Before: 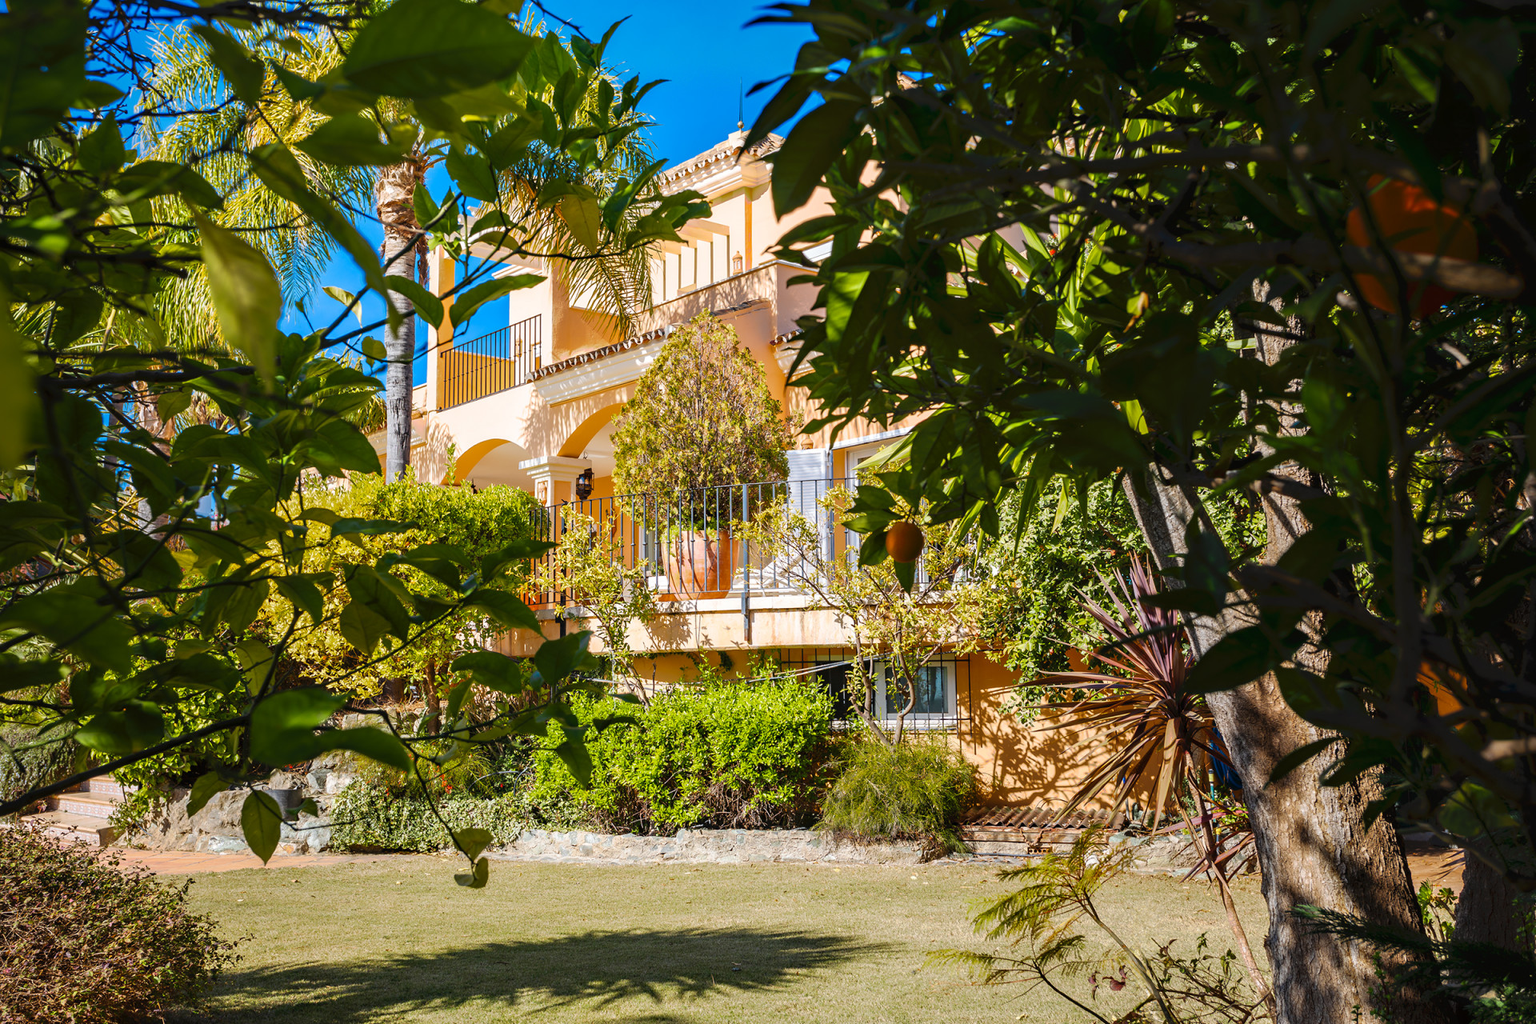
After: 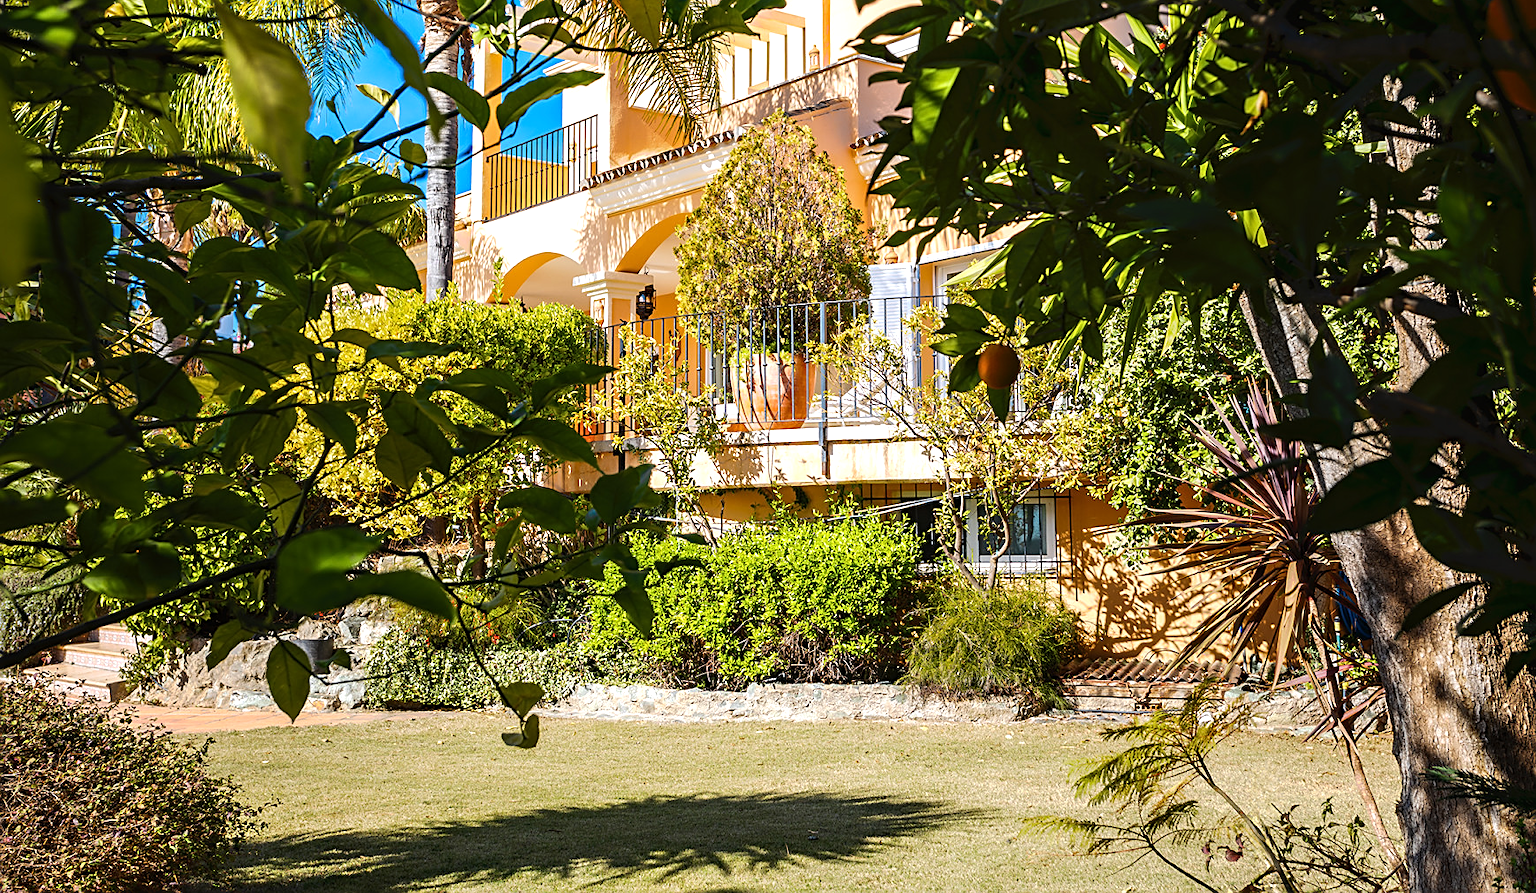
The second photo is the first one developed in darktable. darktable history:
crop: top 20.555%, right 9.414%, bottom 0.329%
sharpen: amount 0.487
tone equalizer: -8 EV -0.451 EV, -7 EV -0.407 EV, -6 EV -0.351 EV, -5 EV -0.229 EV, -3 EV 0.255 EV, -2 EV 0.314 EV, -1 EV 0.413 EV, +0 EV 0.42 EV, edges refinement/feathering 500, mask exposure compensation -1.57 EV, preserve details no
